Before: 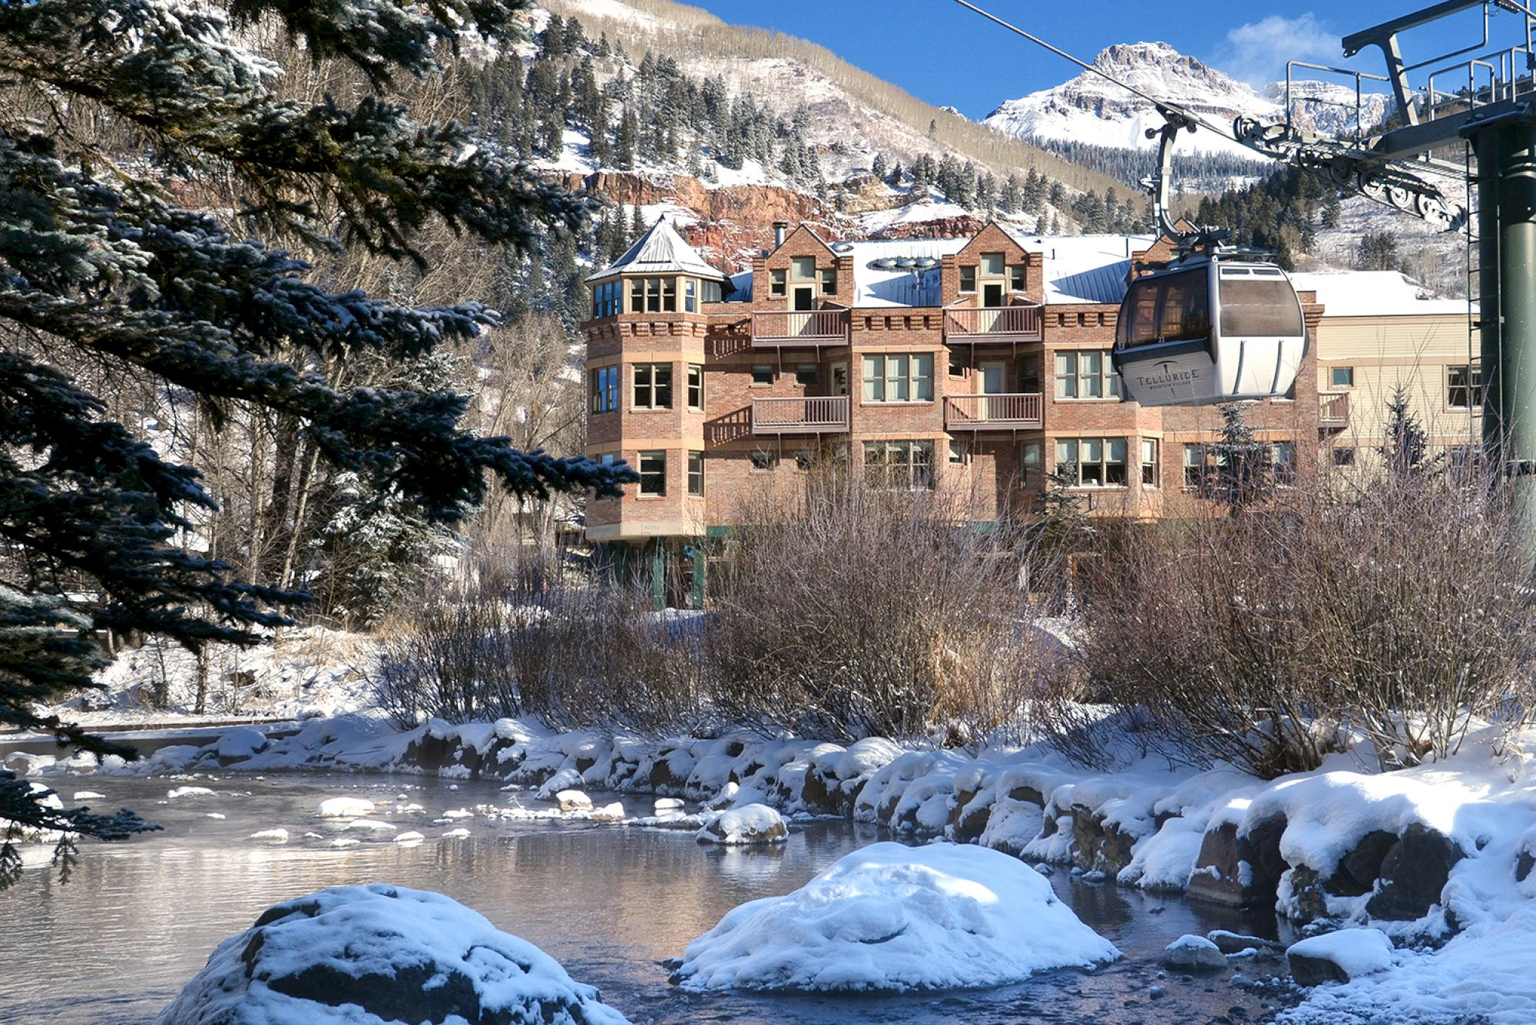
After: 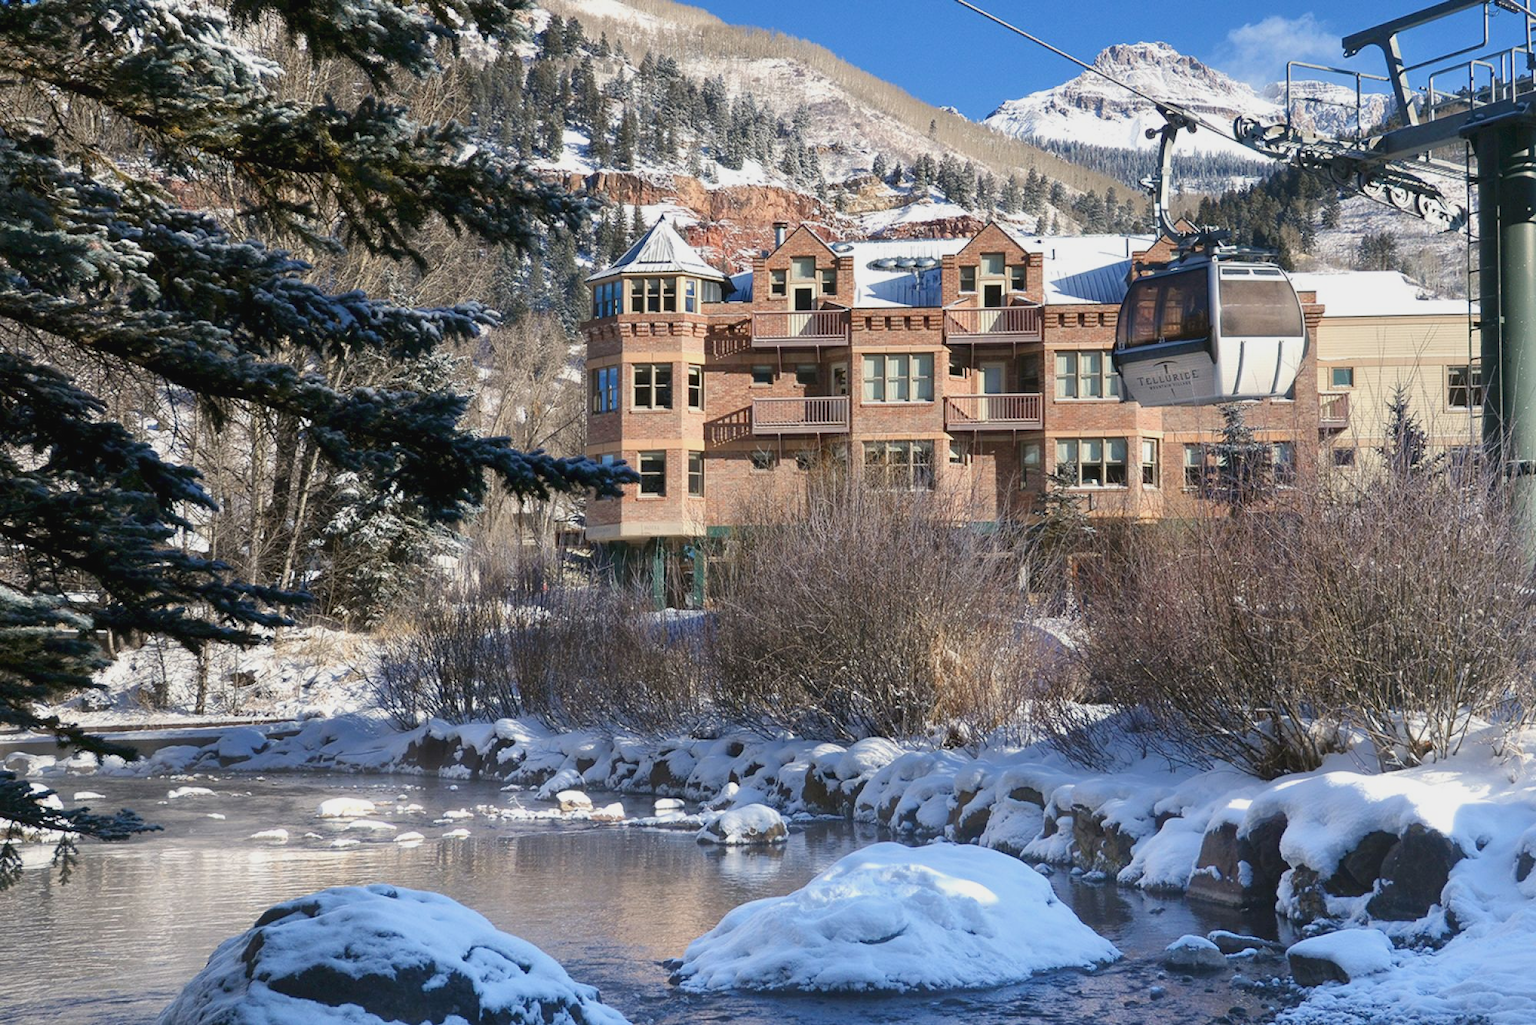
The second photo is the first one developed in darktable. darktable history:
color balance rgb: power › hue 74.39°, global offset › luminance 0.219%, perceptual saturation grading › global saturation 0.194%, contrast -9.698%
